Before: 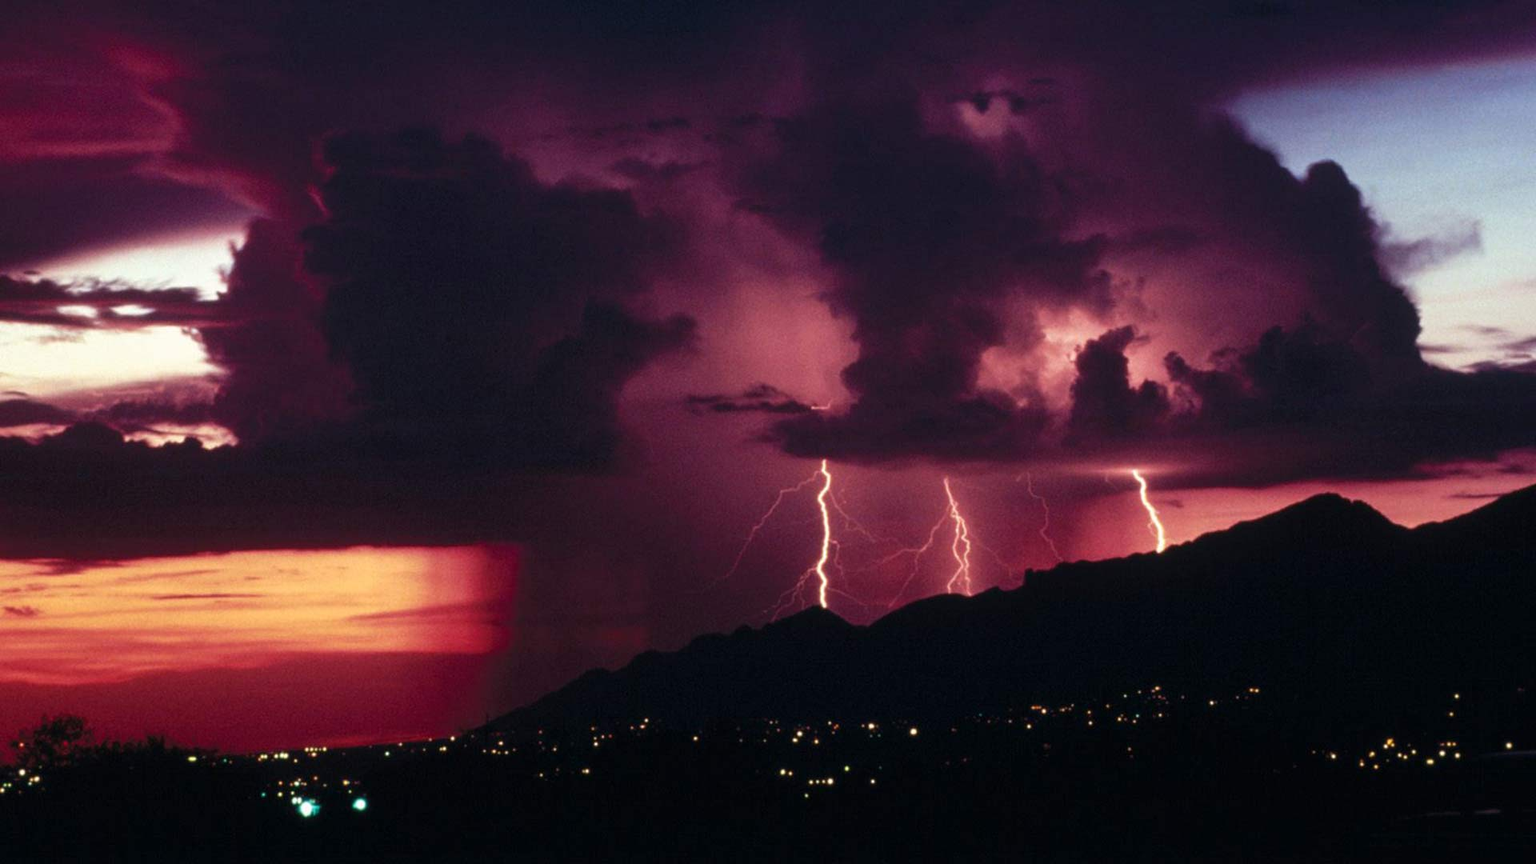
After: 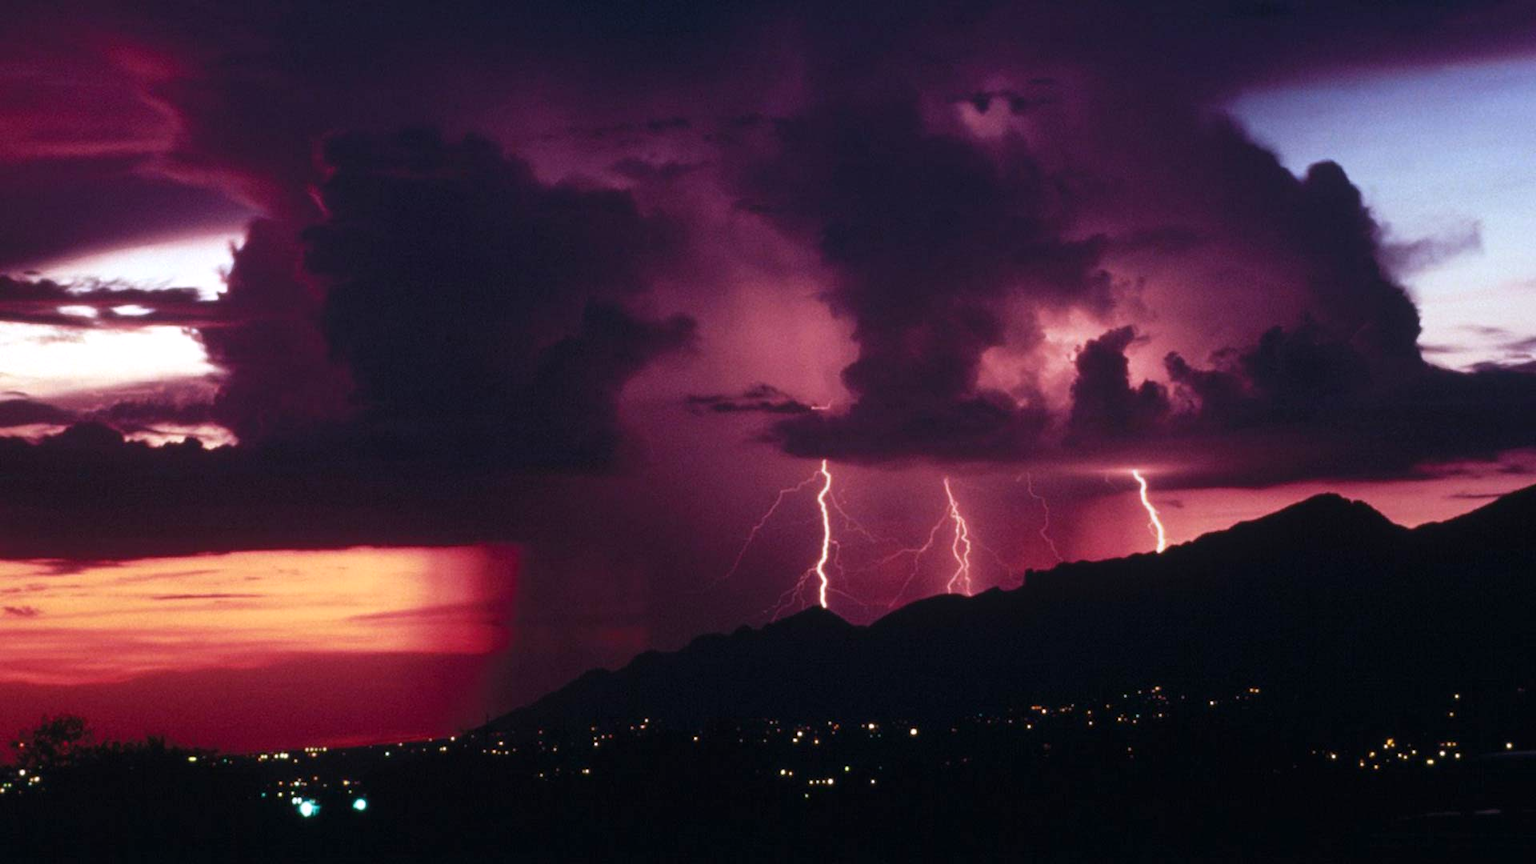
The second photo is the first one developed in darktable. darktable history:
contrast equalizer: octaves 7, y [[0.6 ×6], [0.55 ×6], [0 ×6], [0 ×6], [0 ×6]], mix -0.3
white balance: red 1.004, blue 1.096
exposure: exposure 0.131 EV, compensate highlight preservation false
